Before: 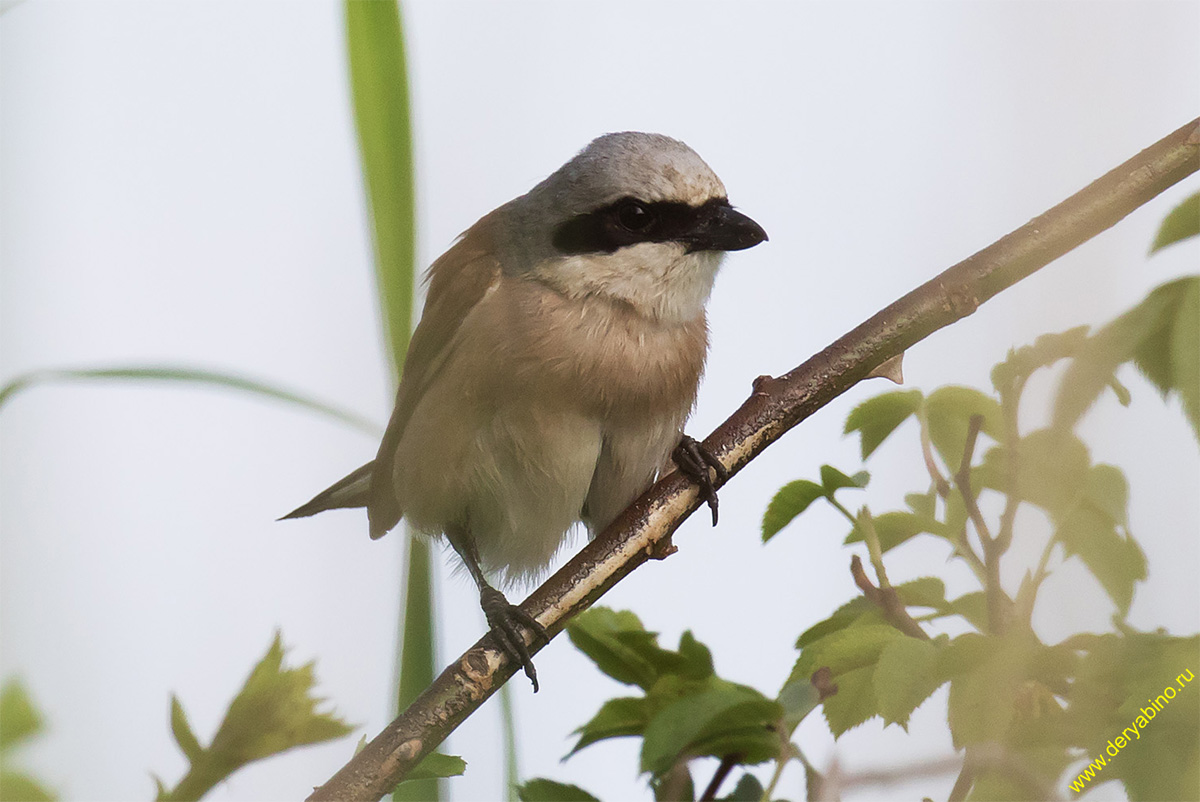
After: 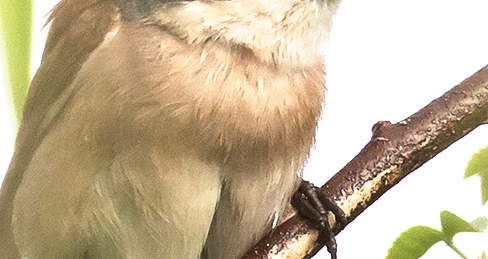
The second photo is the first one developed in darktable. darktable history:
exposure: black level correction 0.001, exposure 0.677 EV, compensate highlight preservation false
crop: left 31.778%, top 31.857%, right 27.528%, bottom 35.833%
base curve: curves: ch0 [(0, 0) (0.688, 0.865) (1, 1)], preserve colors none
tone equalizer: -8 EV -0.439 EV, -7 EV -0.381 EV, -6 EV -0.357 EV, -5 EV -0.262 EV, -3 EV 0.249 EV, -2 EV 0.344 EV, -1 EV 0.413 EV, +0 EV 0.426 EV, edges refinement/feathering 500, mask exposure compensation -1.57 EV, preserve details no
